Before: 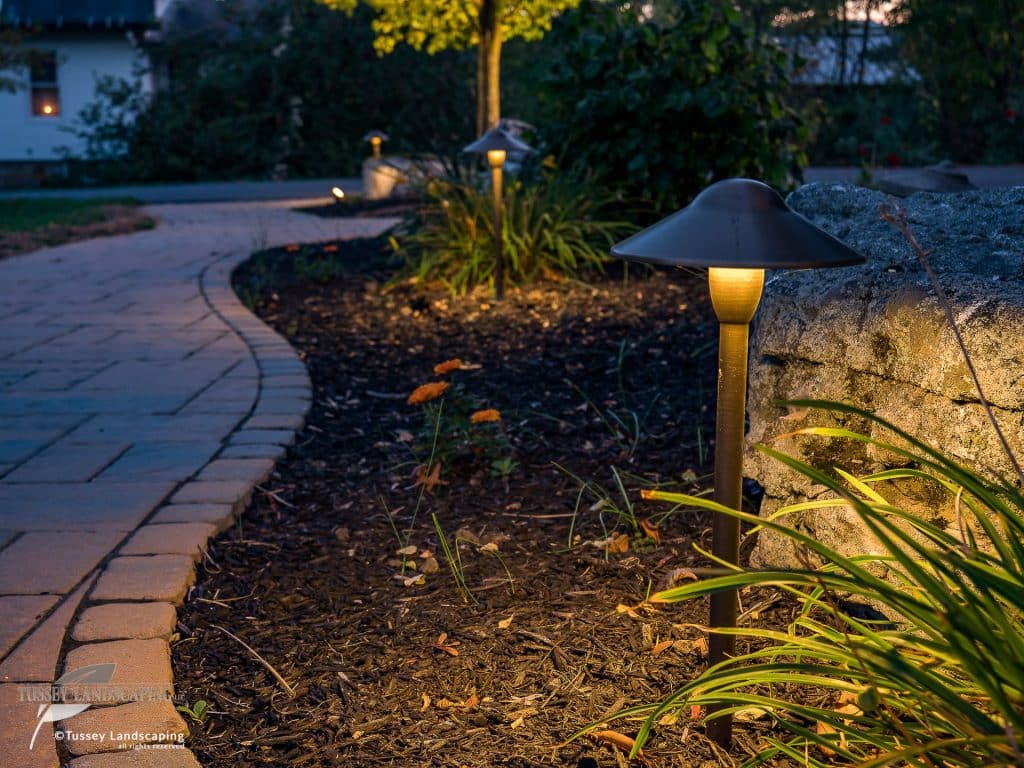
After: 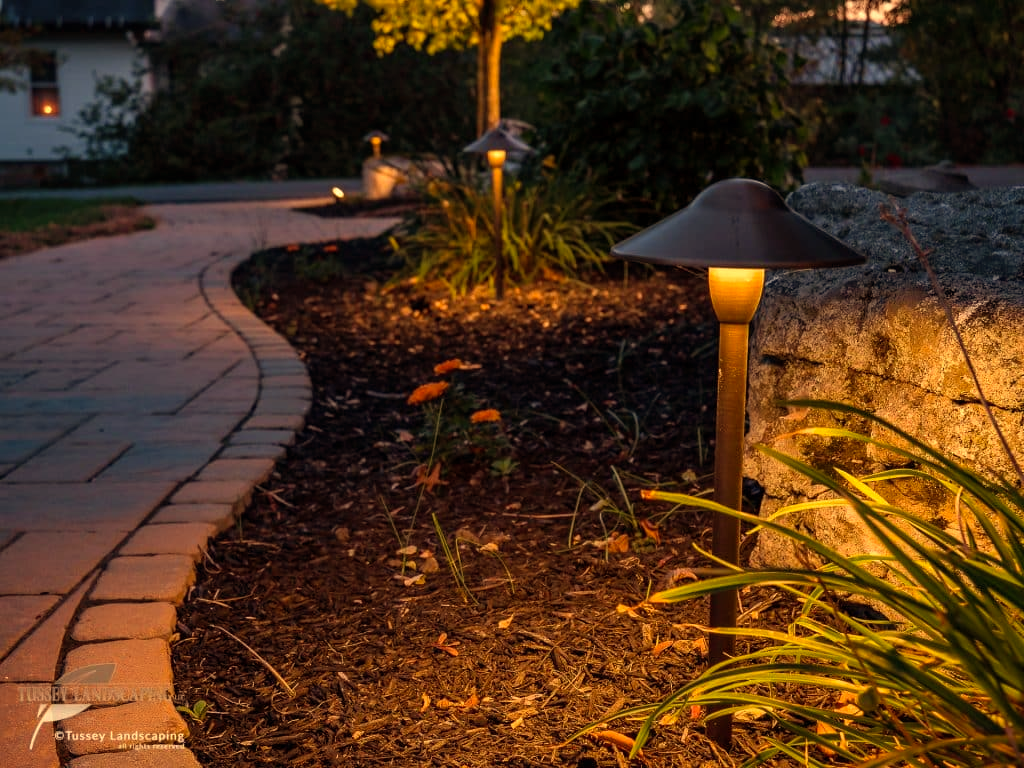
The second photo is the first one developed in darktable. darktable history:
rgb levels: mode RGB, independent channels, levels [[0, 0.5, 1], [0, 0.521, 1], [0, 0.536, 1]]
shadows and highlights: radius 125.46, shadows 21.19, highlights -21.19, low approximation 0.01
white balance: red 1.138, green 0.996, blue 0.812
